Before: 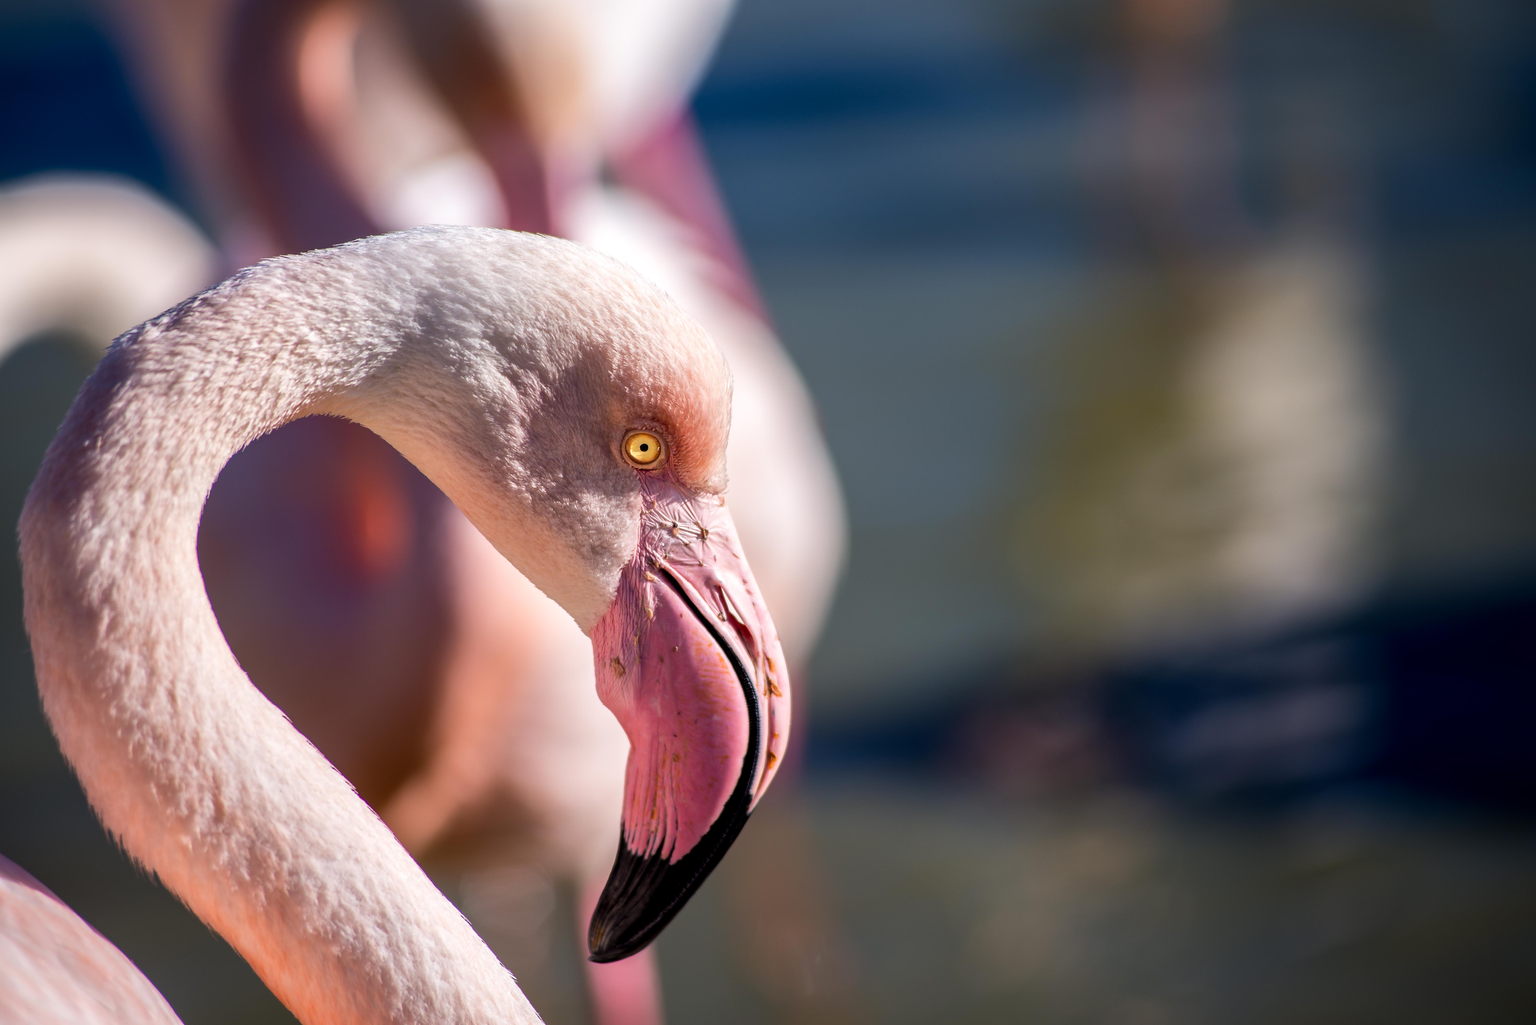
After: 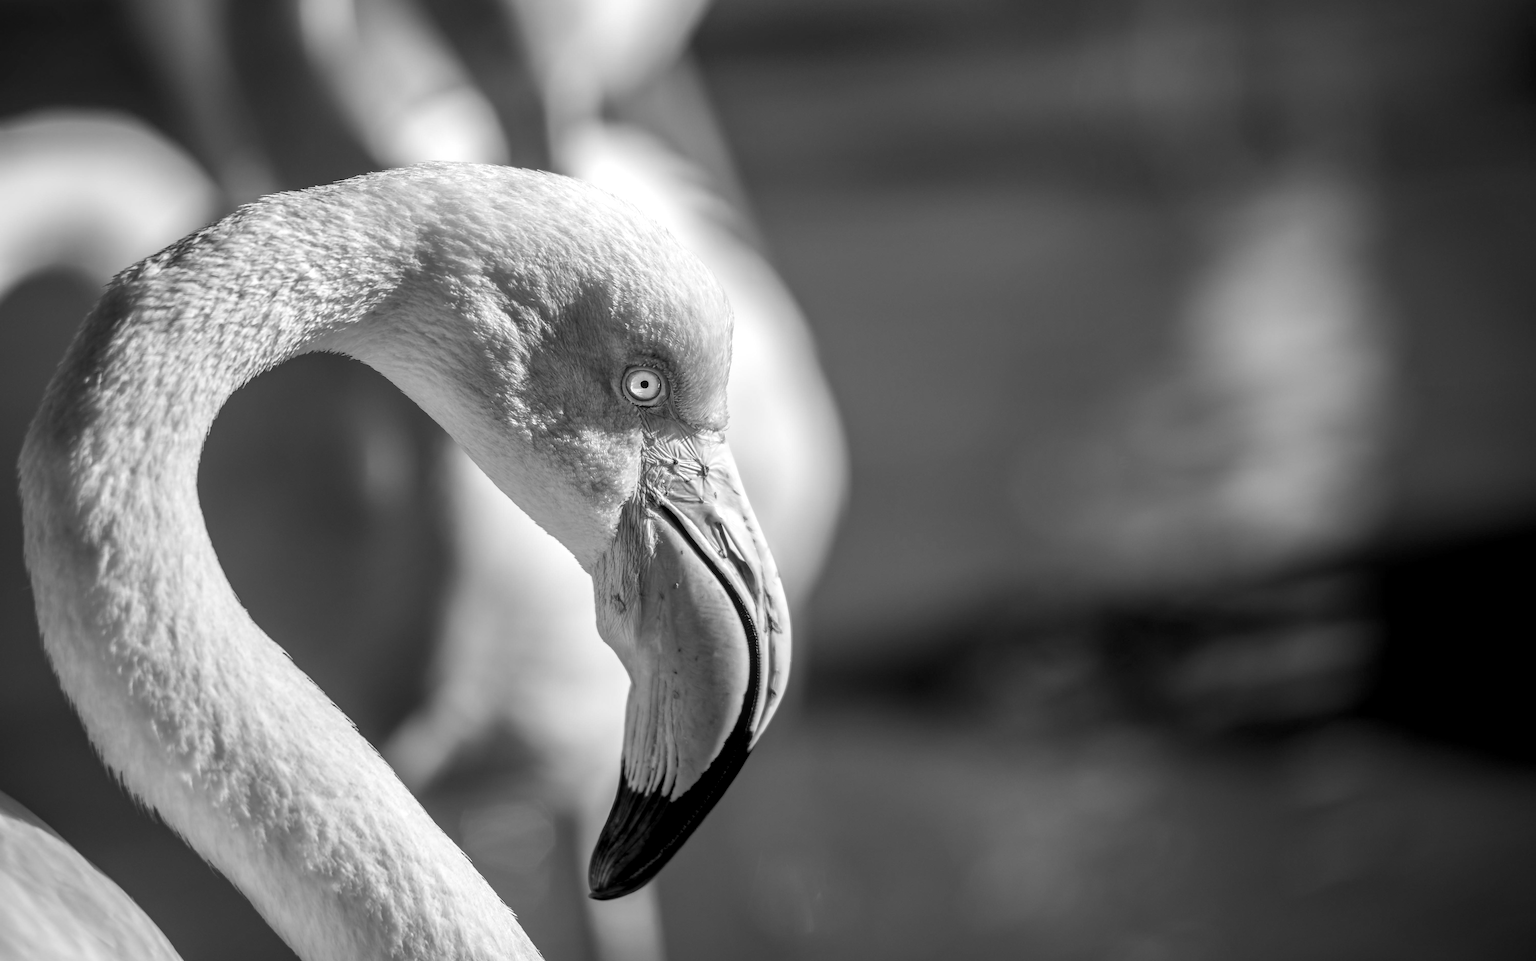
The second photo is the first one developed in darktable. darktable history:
contrast brightness saturation: saturation -1
crop and rotate: top 6.25%
local contrast: on, module defaults
